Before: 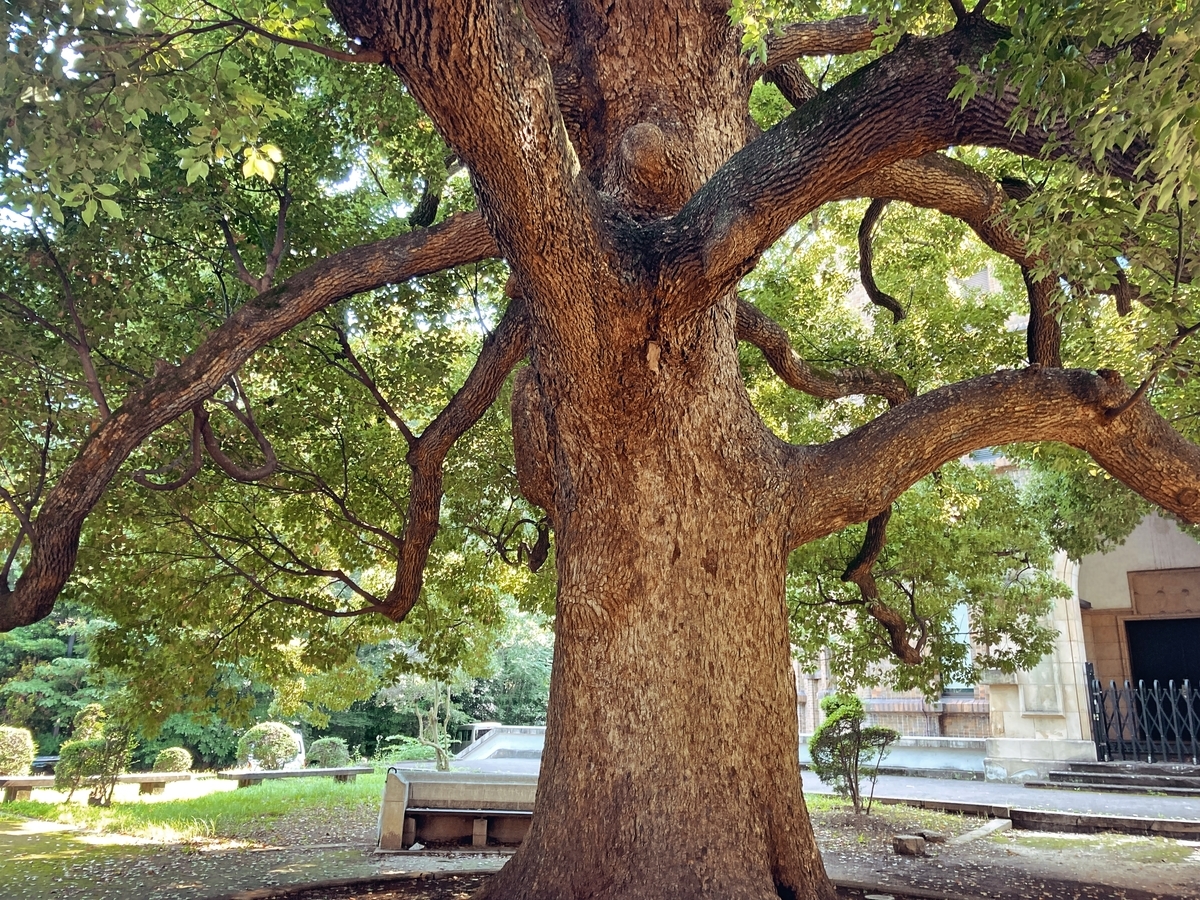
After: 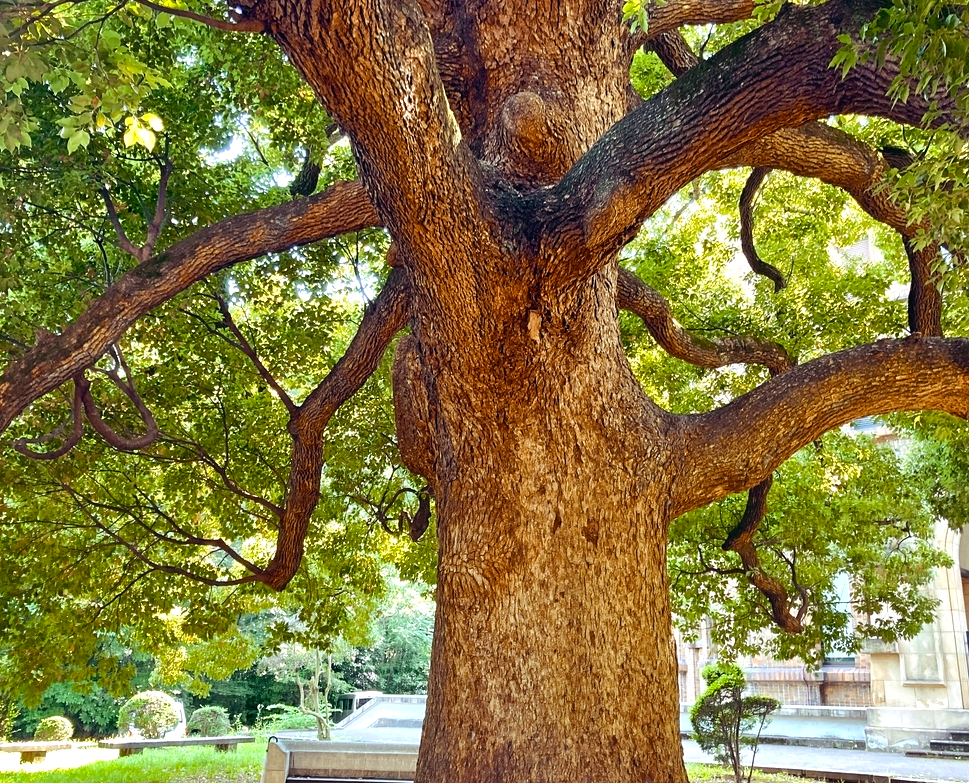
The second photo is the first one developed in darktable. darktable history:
color balance rgb: perceptual saturation grading › global saturation 20%, perceptual saturation grading › highlights 2.81%, perceptual saturation grading › shadows 50.217%, perceptual brilliance grading › highlights 9.93%, perceptual brilliance grading › mid-tones 5.092%
crop: left 9.976%, top 3.483%, right 9.203%, bottom 9.473%
levels: mode automatic
